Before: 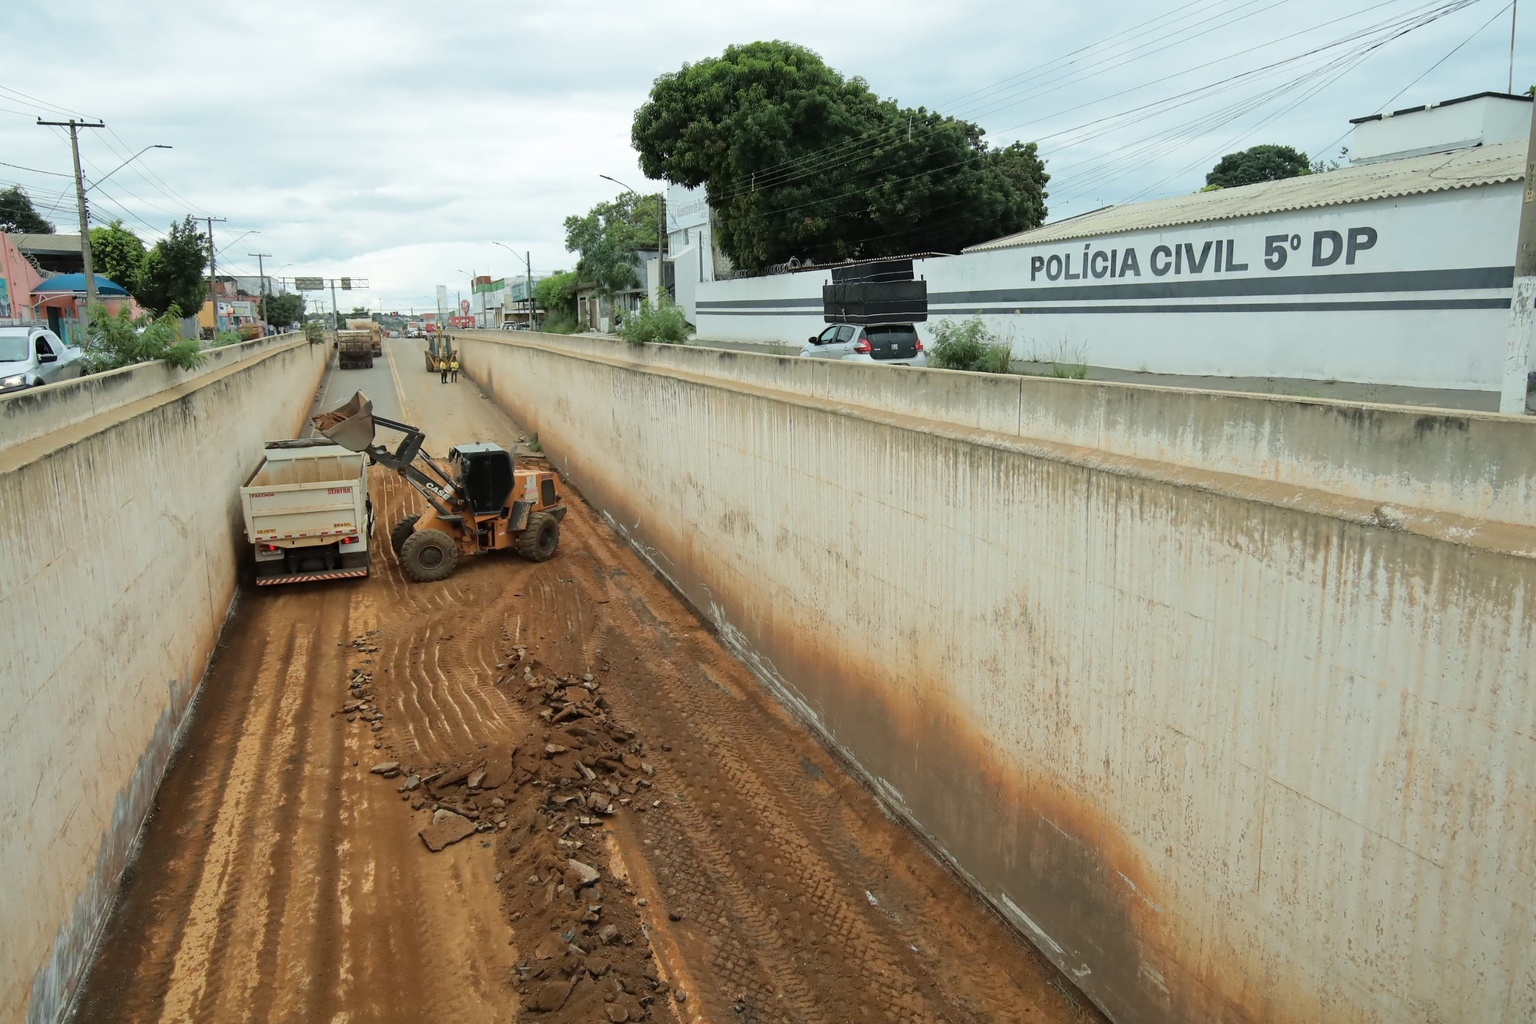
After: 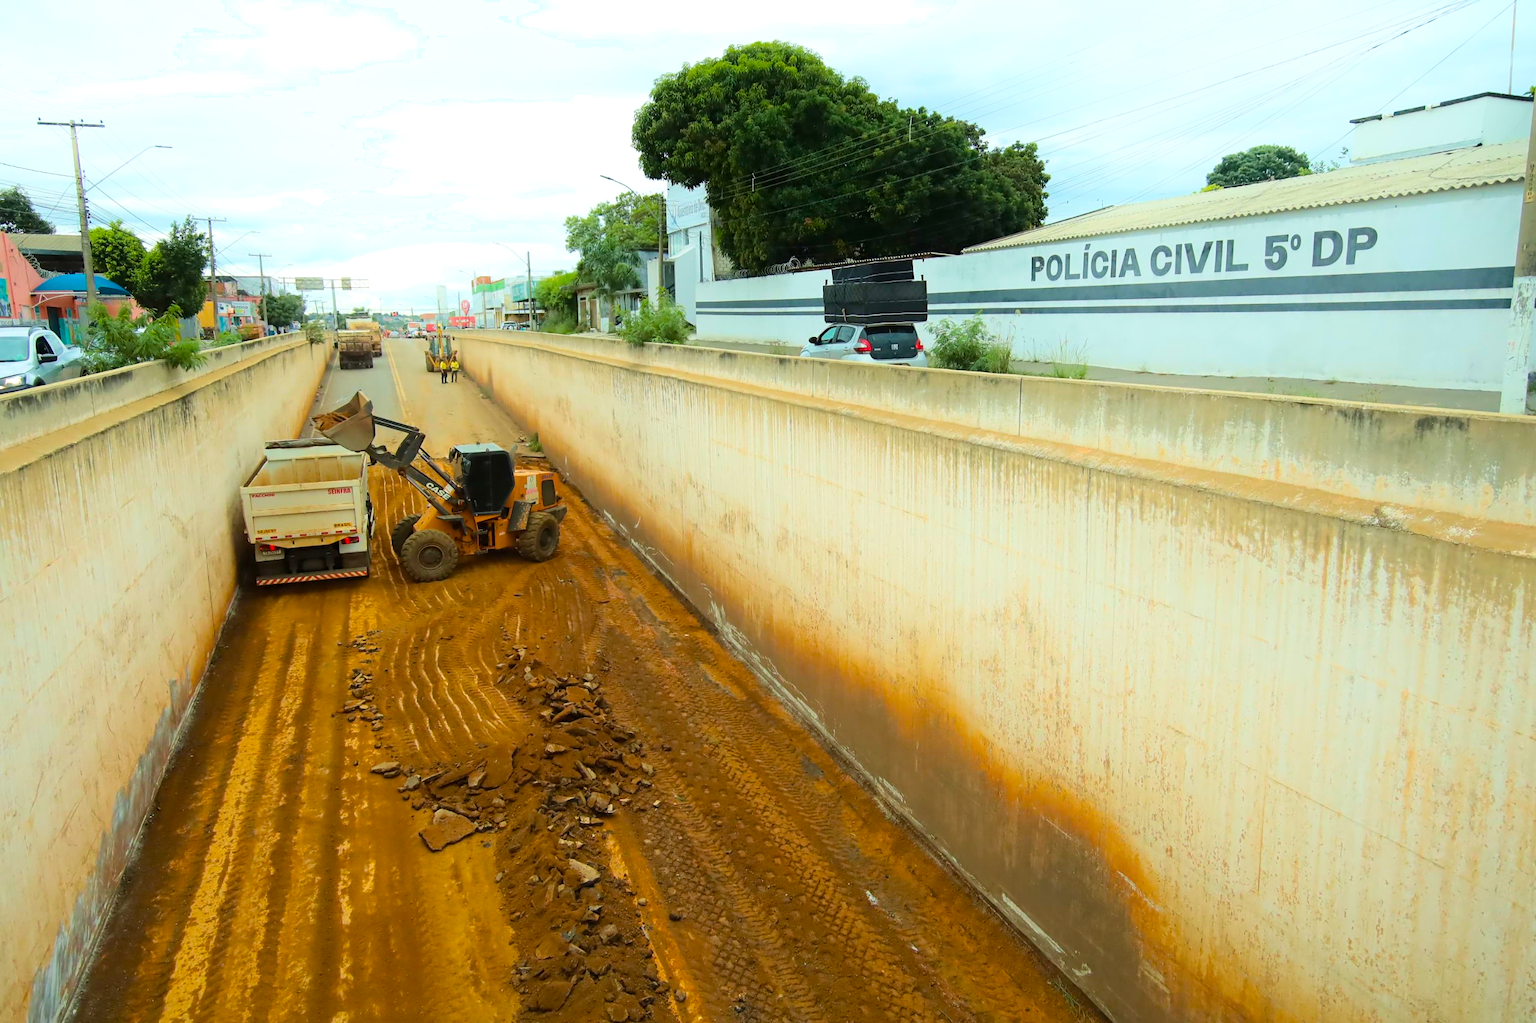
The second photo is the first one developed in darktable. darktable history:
shadows and highlights: shadows -38.93, highlights 62.91, soften with gaussian
color balance rgb: linear chroma grading › global chroma 20.133%, perceptual saturation grading › global saturation 31.109%, global vibrance 20%
exposure: exposure 0.23 EV, compensate highlight preservation false
velvia: on, module defaults
